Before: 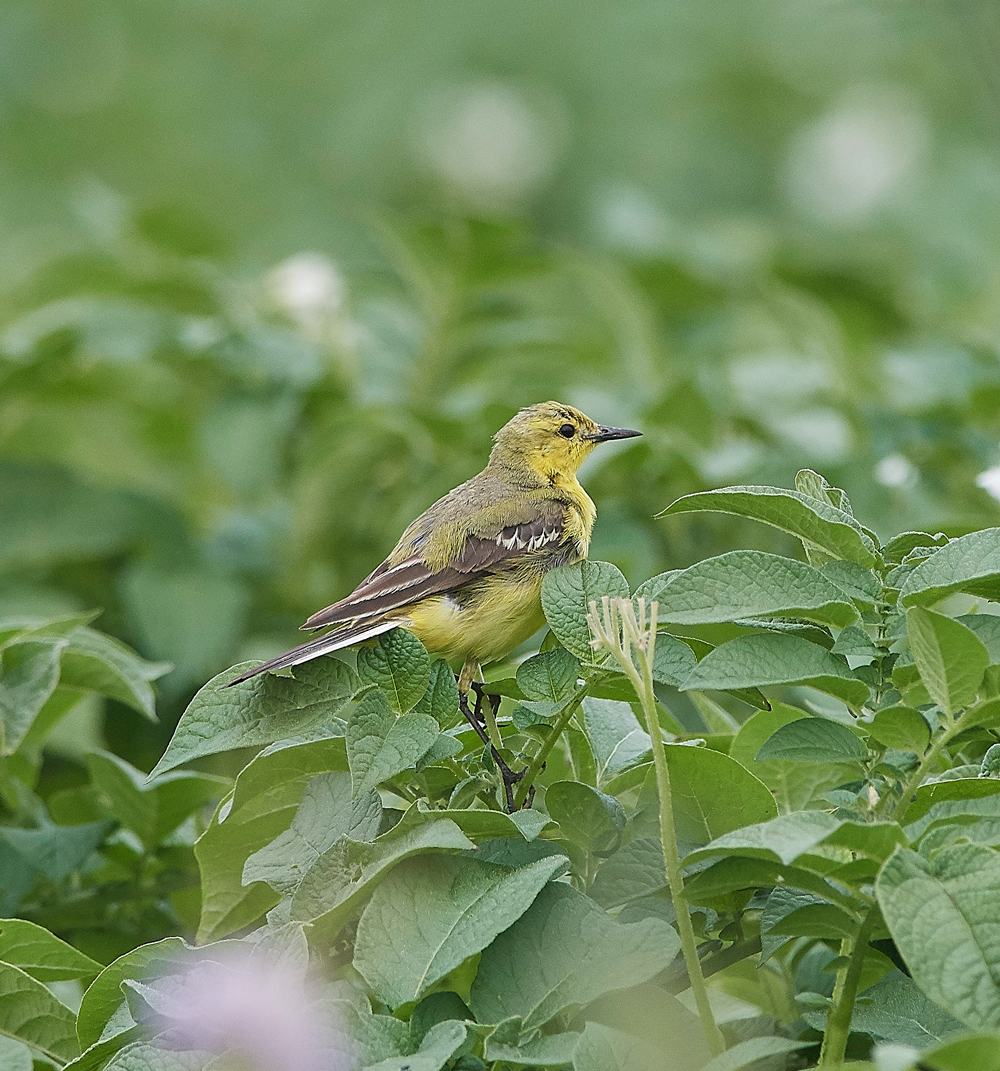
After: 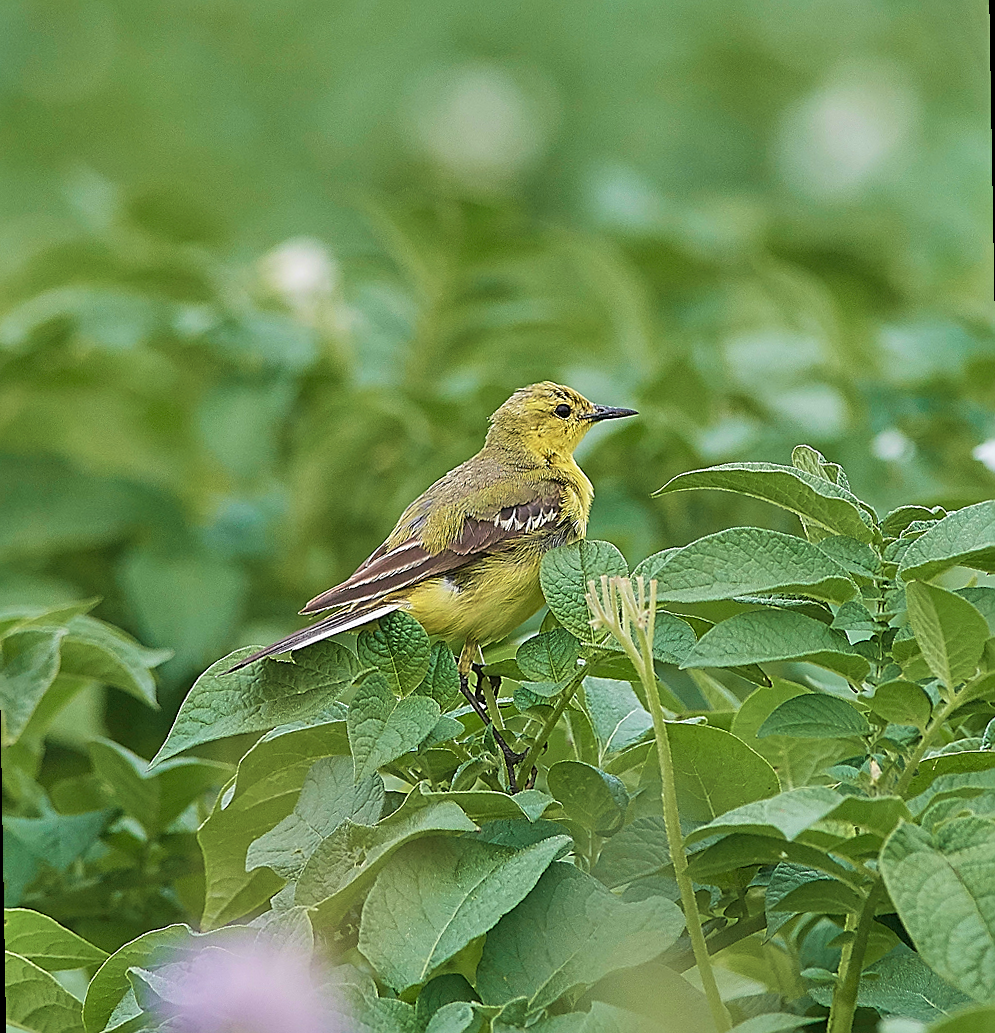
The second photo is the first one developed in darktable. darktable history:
rotate and perspective: rotation -1°, crop left 0.011, crop right 0.989, crop top 0.025, crop bottom 0.975
shadows and highlights: soften with gaussian
velvia: strength 45%
sharpen: amount 0.55
